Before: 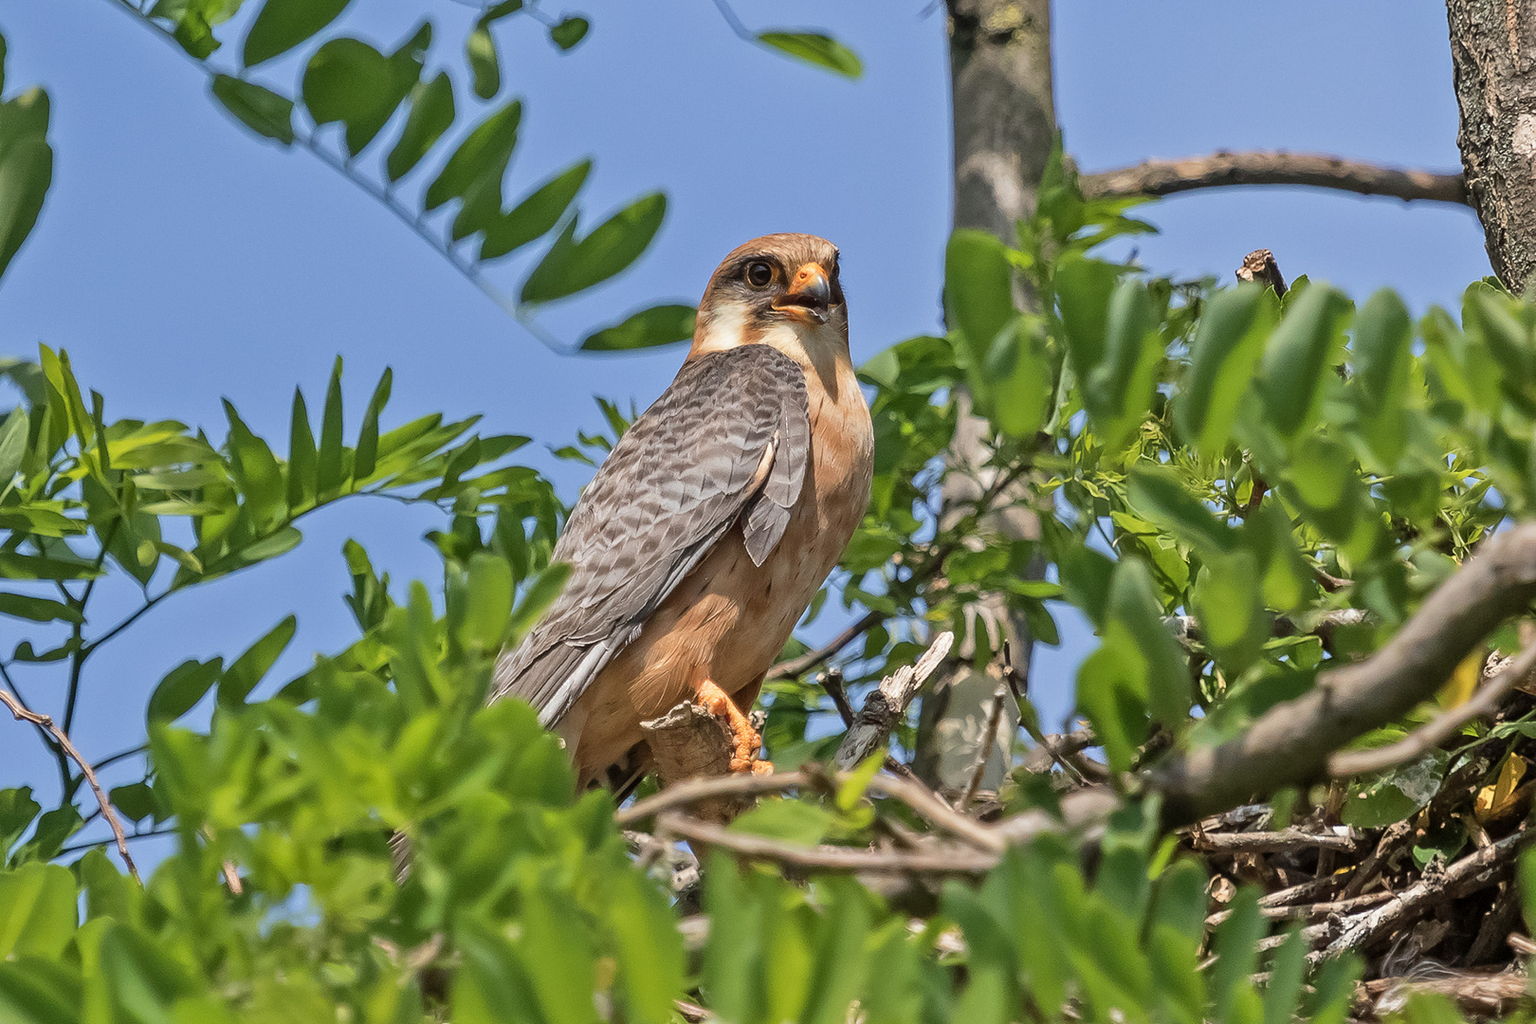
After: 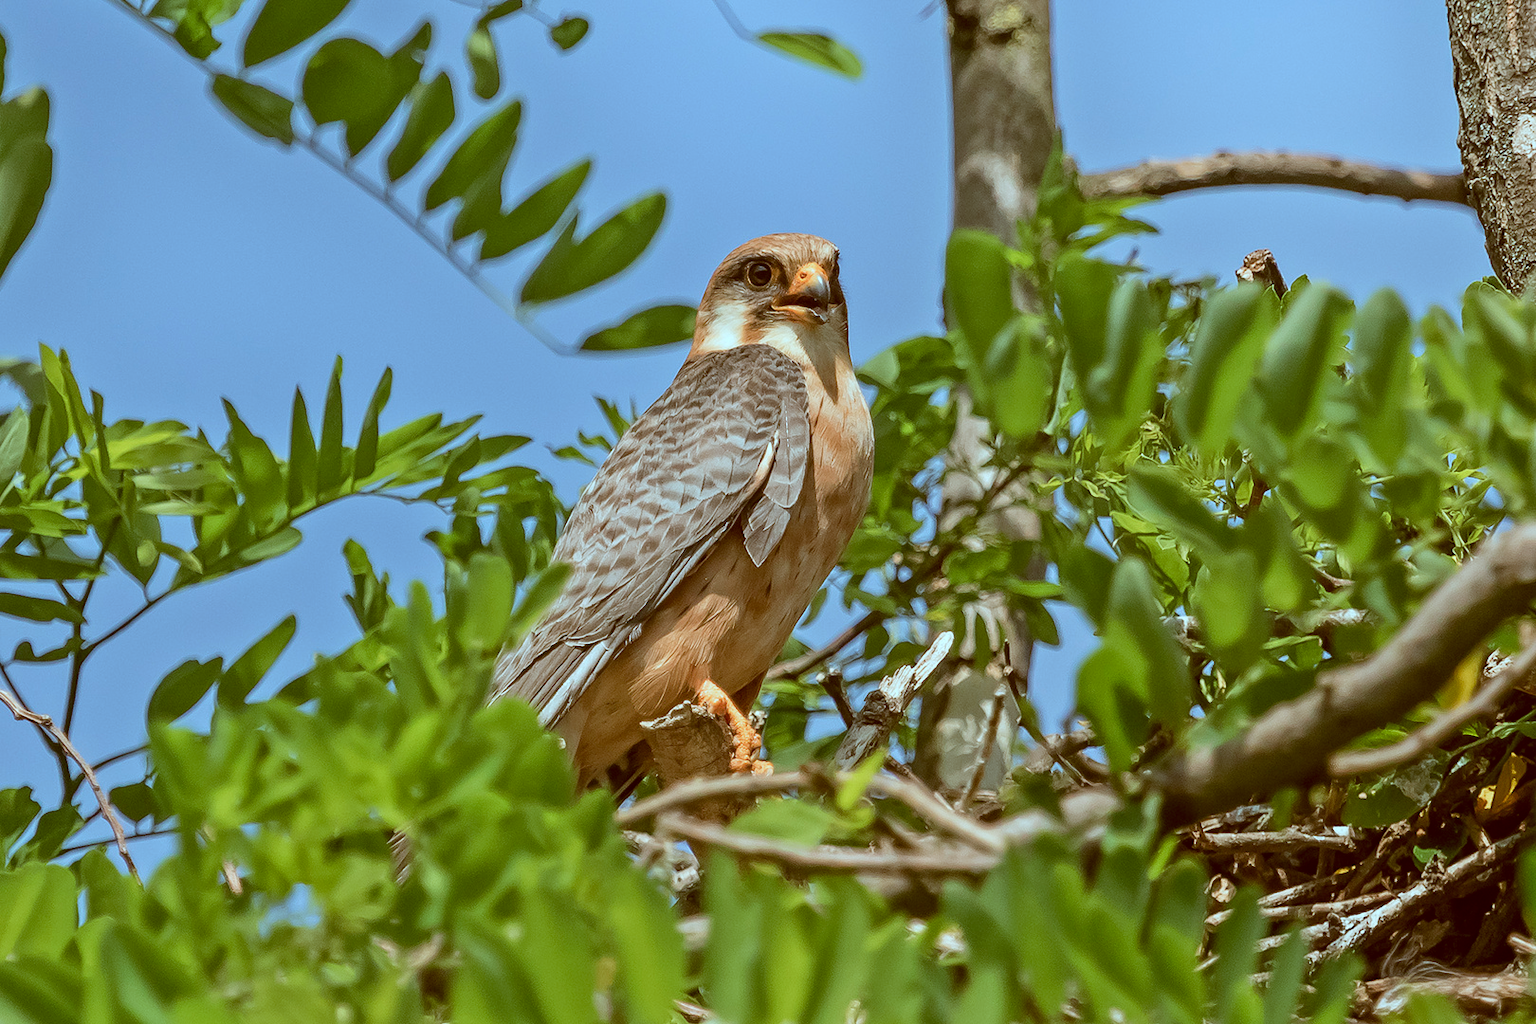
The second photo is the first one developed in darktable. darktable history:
color correction: highlights a* -14.23, highlights b* -16.79, shadows a* 10.8, shadows b* 29.24
shadows and highlights: shadows -89.22, highlights 89.76, soften with gaussian
exposure: exposure -0.01 EV, compensate highlight preservation false
